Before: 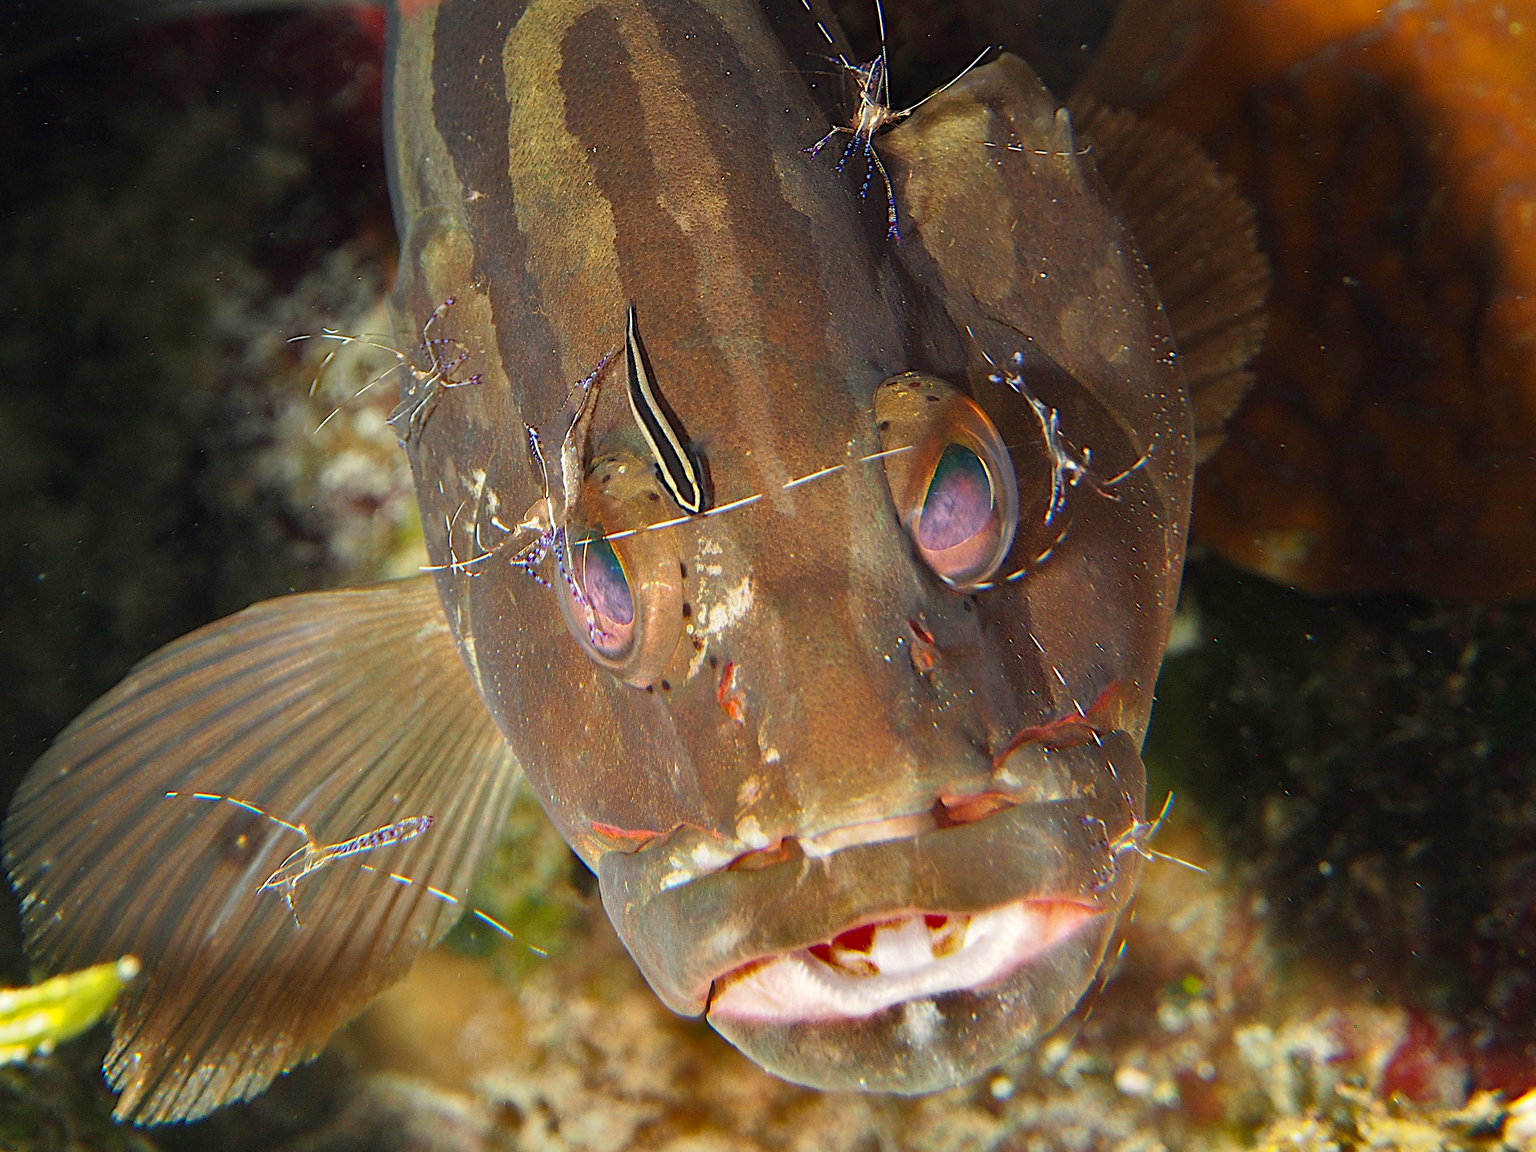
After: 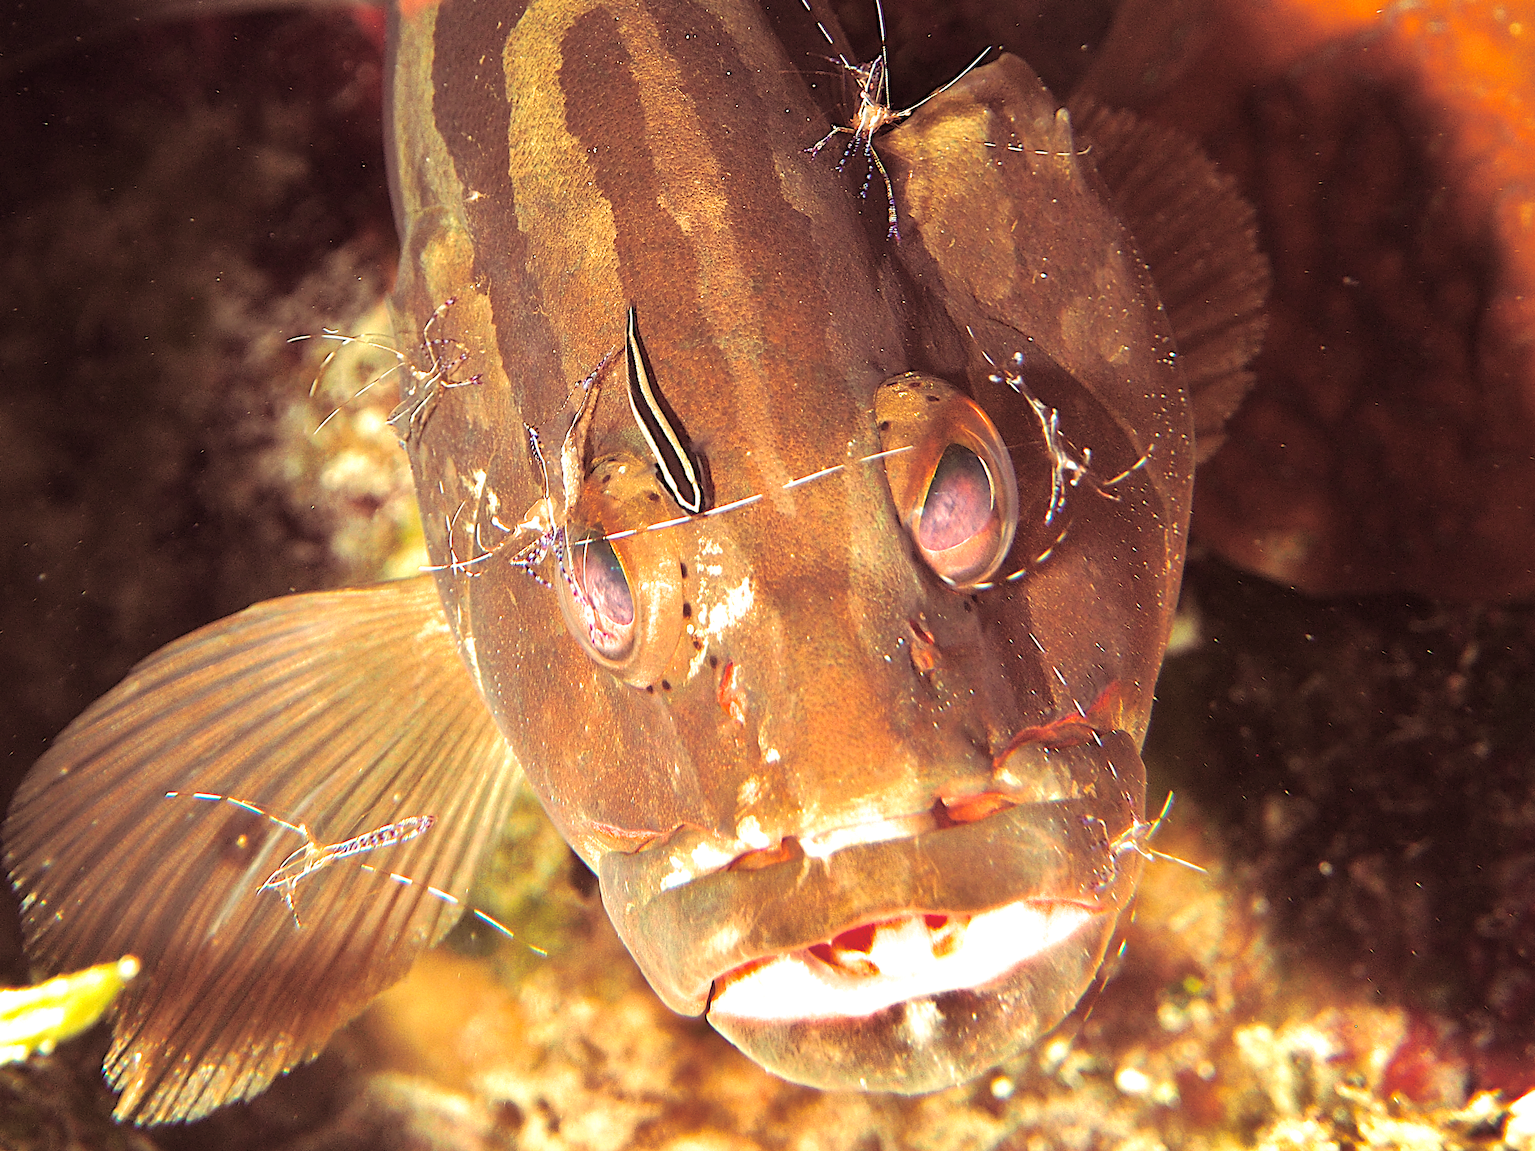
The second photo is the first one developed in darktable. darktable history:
exposure: black level correction 0, exposure 0.9 EV, compensate highlight preservation false
split-toning: on, module defaults
white balance: red 1.138, green 0.996, blue 0.812
